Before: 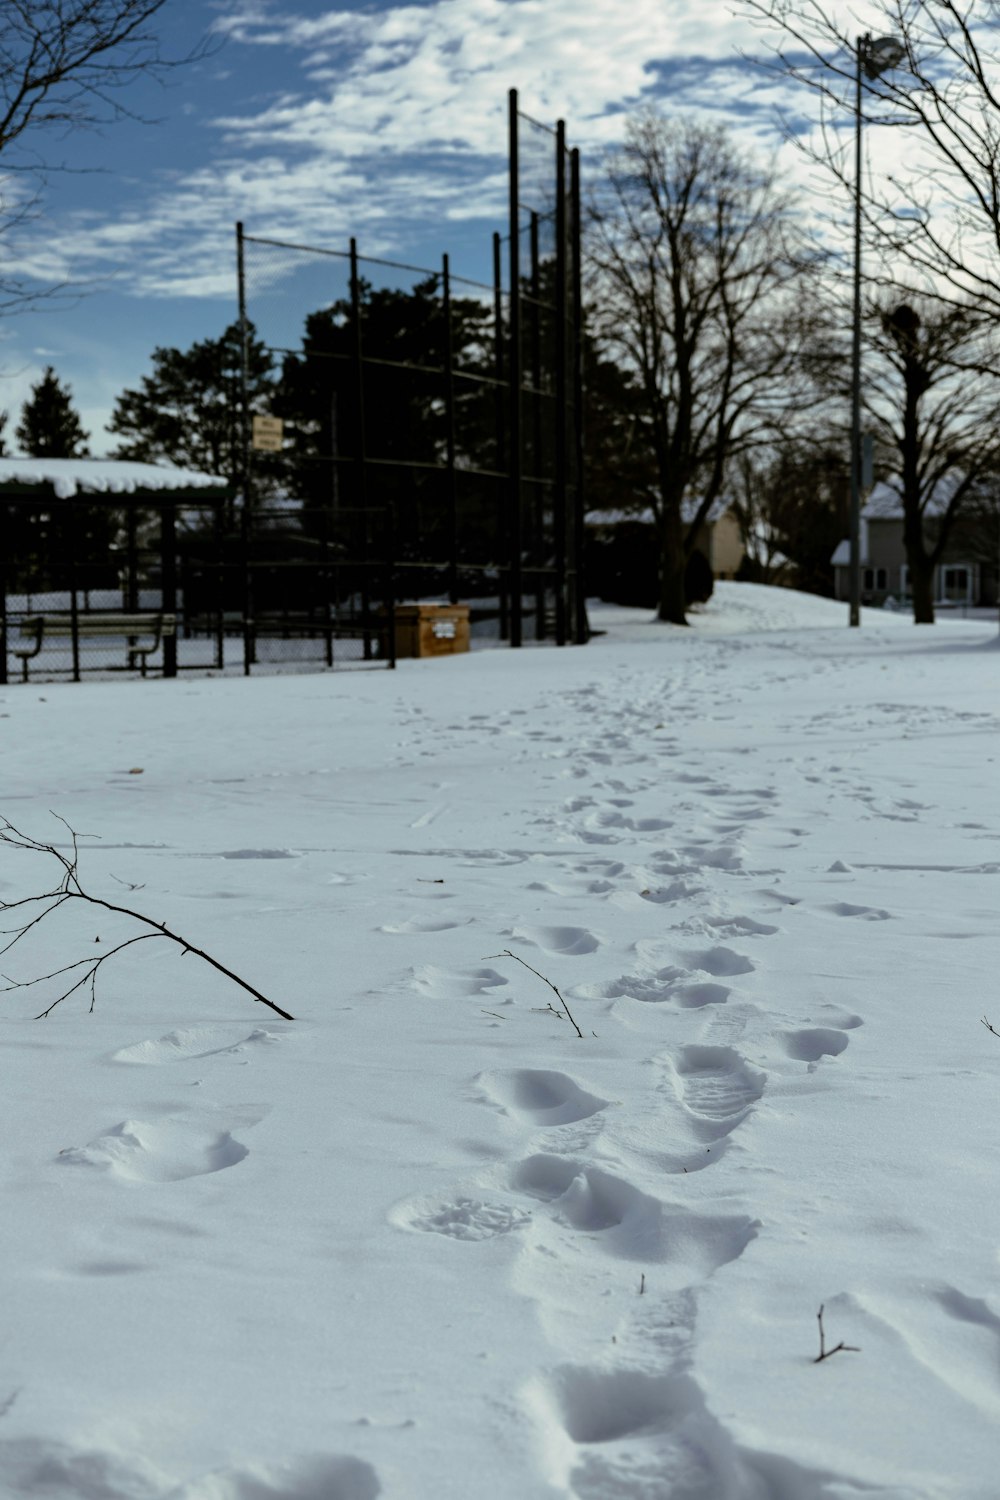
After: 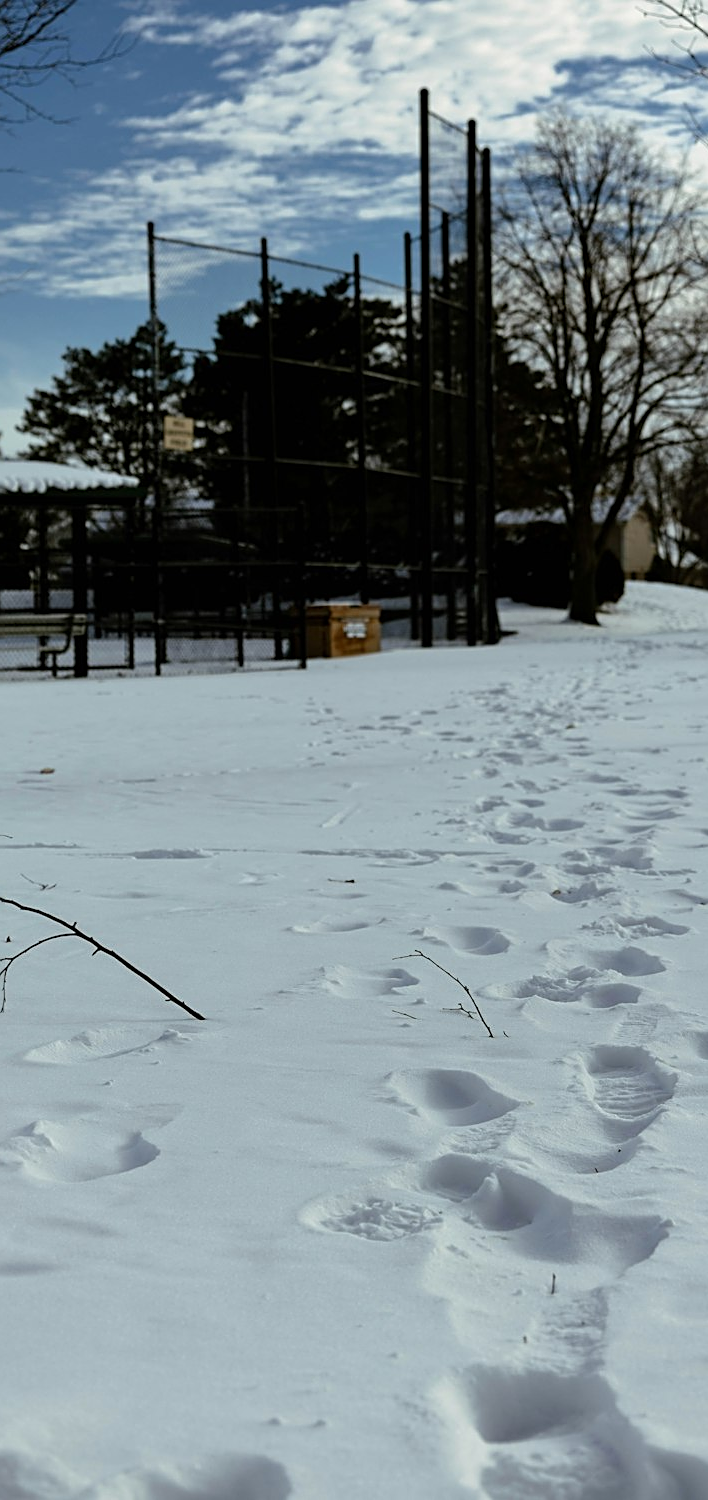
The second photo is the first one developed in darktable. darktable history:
sharpen: on, module defaults
crop and rotate: left 8.951%, right 20.195%
